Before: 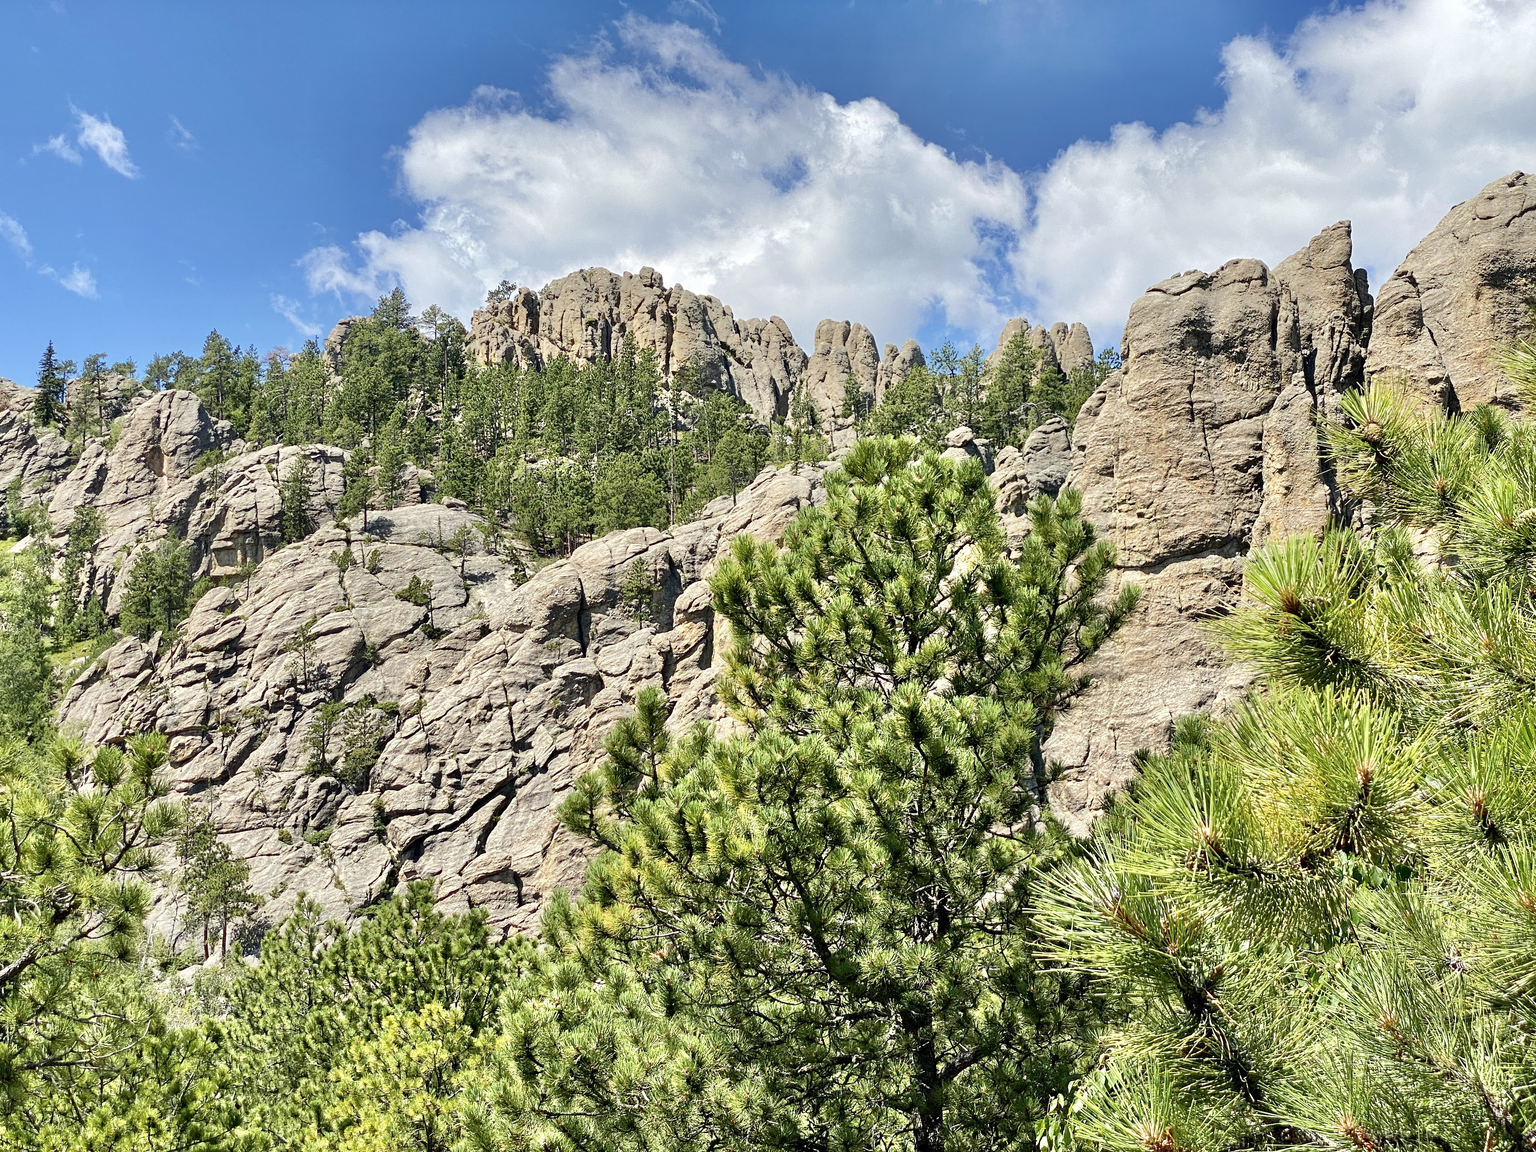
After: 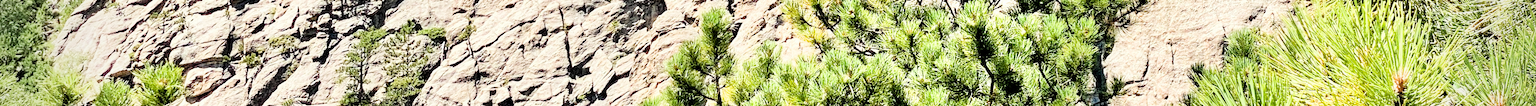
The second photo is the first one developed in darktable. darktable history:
exposure: black level correction 0, exposure 1.198 EV, compensate exposure bias true, compensate highlight preservation false
vignetting: unbound false
rotate and perspective: rotation -0.013°, lens shift (vertical) -0.027, lens shift (horizontal) 0.178, crop left 0.016, crop right 0.989, crop top 0.082, crop bottom 0.918
filmic rgb: black relative exposure -5 EV, hardness 2.88, contrast 1.3
crop and rotate: top 59.084%, bottom 30.916%
